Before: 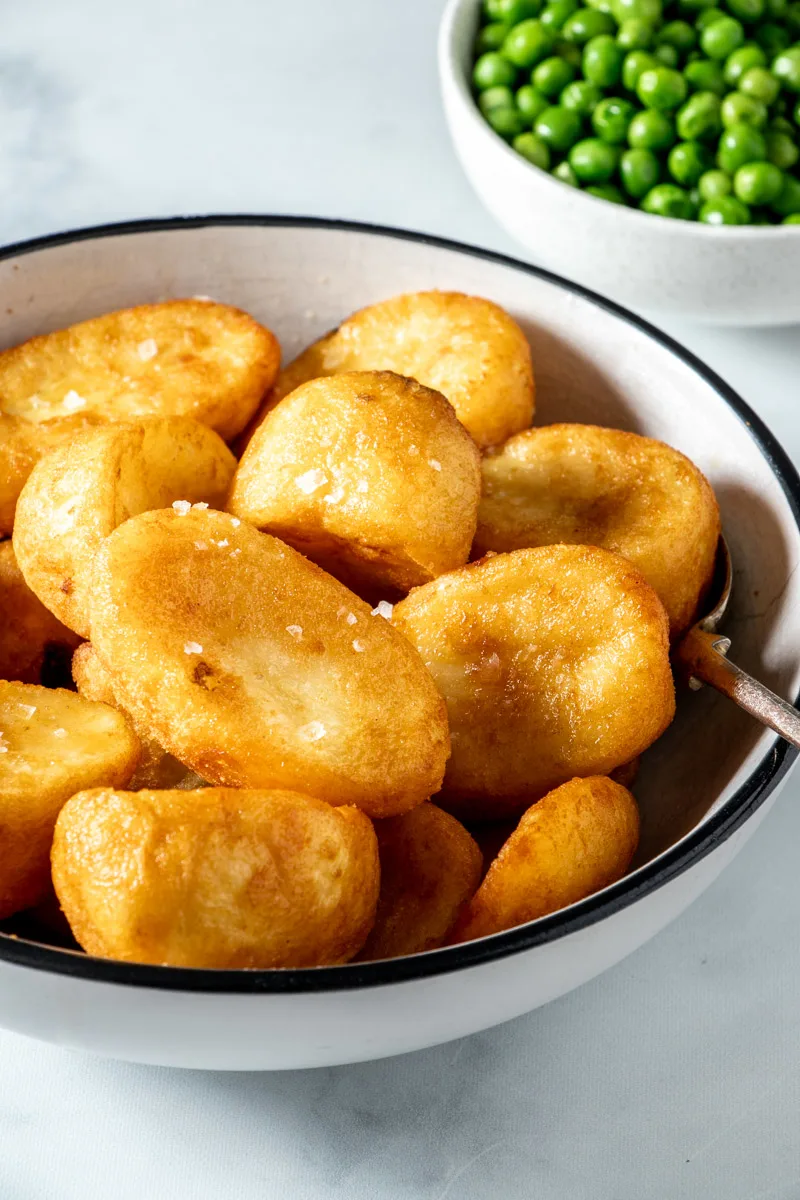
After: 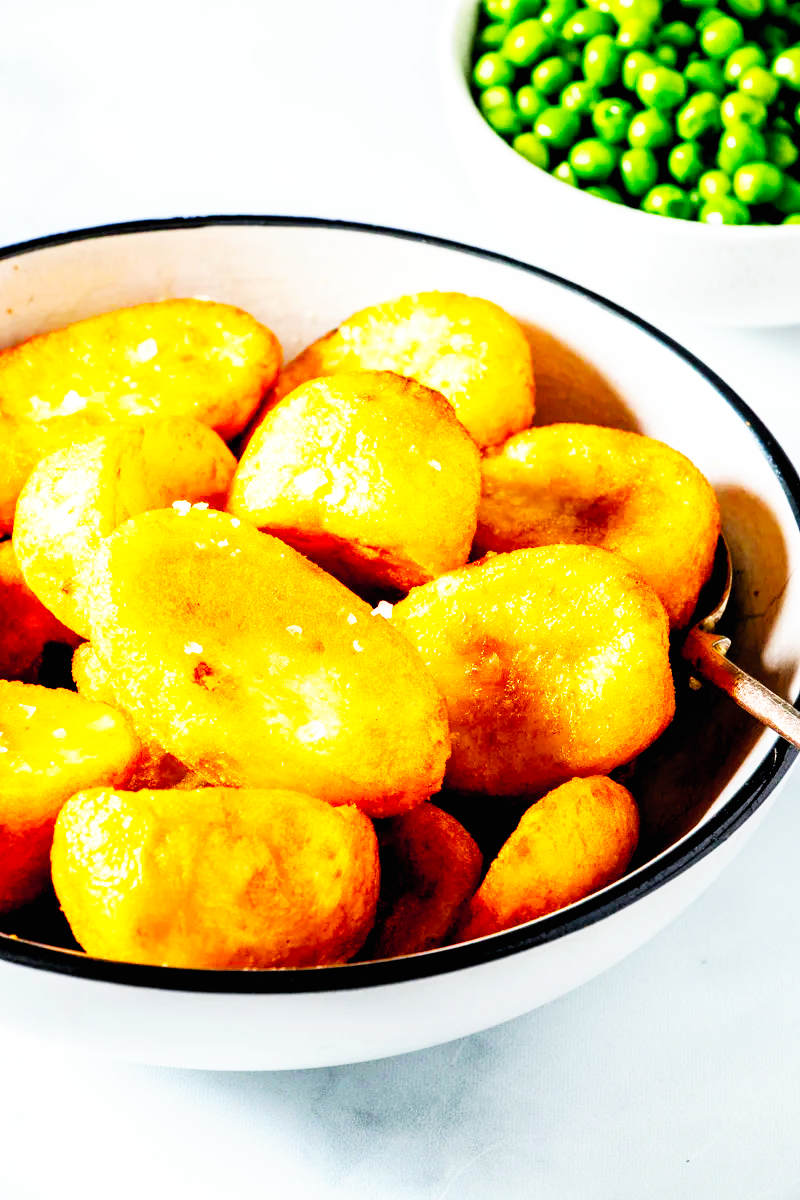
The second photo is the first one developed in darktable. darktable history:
contrast brightness saturation: contrast 0.033, brightness 0.062, saturation 0.122
color balance rgb: global offset › luminance -0.877%, perceptual saturation grading › global saturation 18.555%, global vibrance 20%
base curve: curves: ch0 [(0, 0) (0.007, 0.004) (0.027, 0.03) (0.046, 0.07) (0.207, 0.54) (0.442, 0.872) (0.673, 0.972) (1, 1)], preserve colors none
